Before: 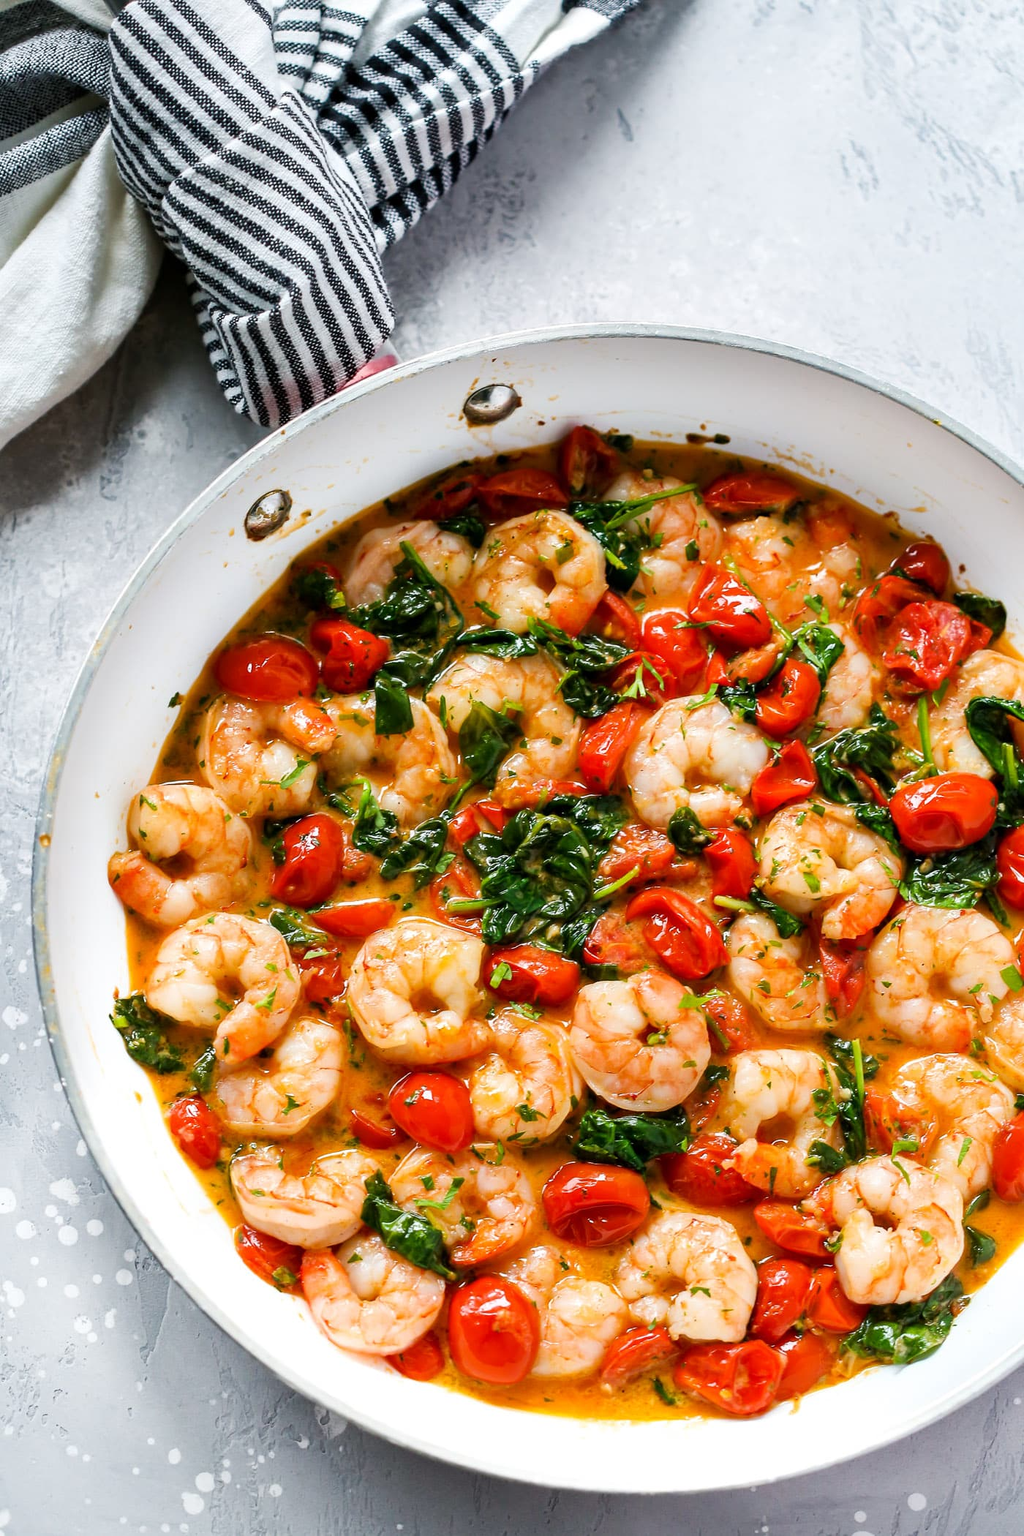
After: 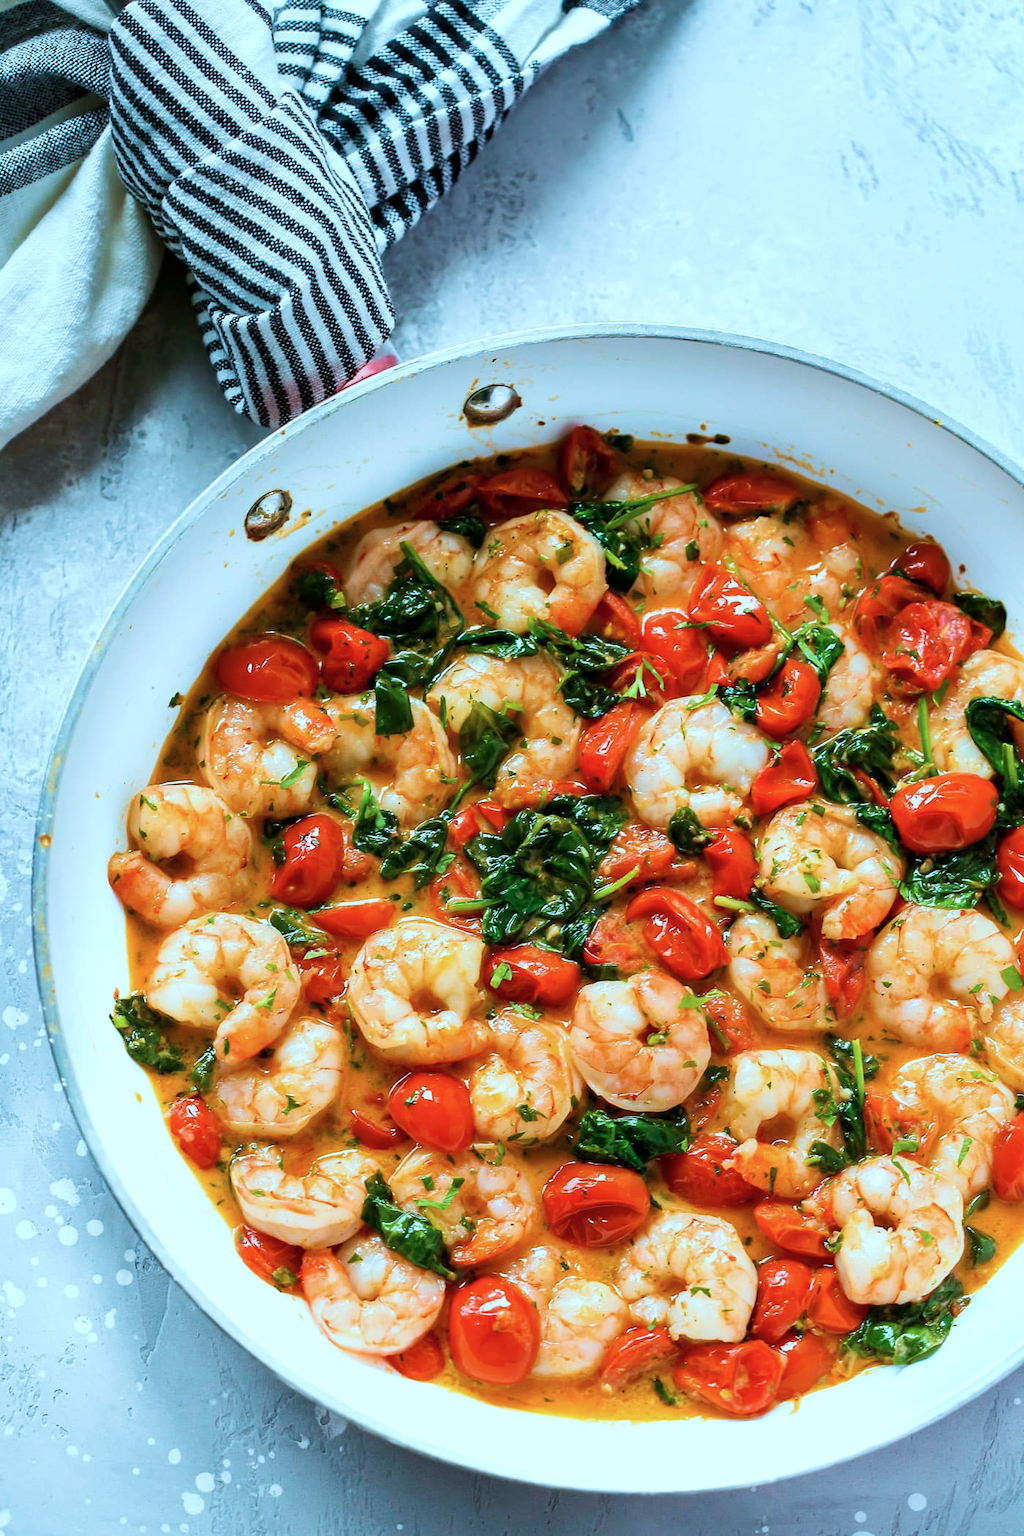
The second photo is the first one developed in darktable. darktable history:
velvia: strength 36.57%
color correction: highlights a* -11.71, highlights b* -15.58
